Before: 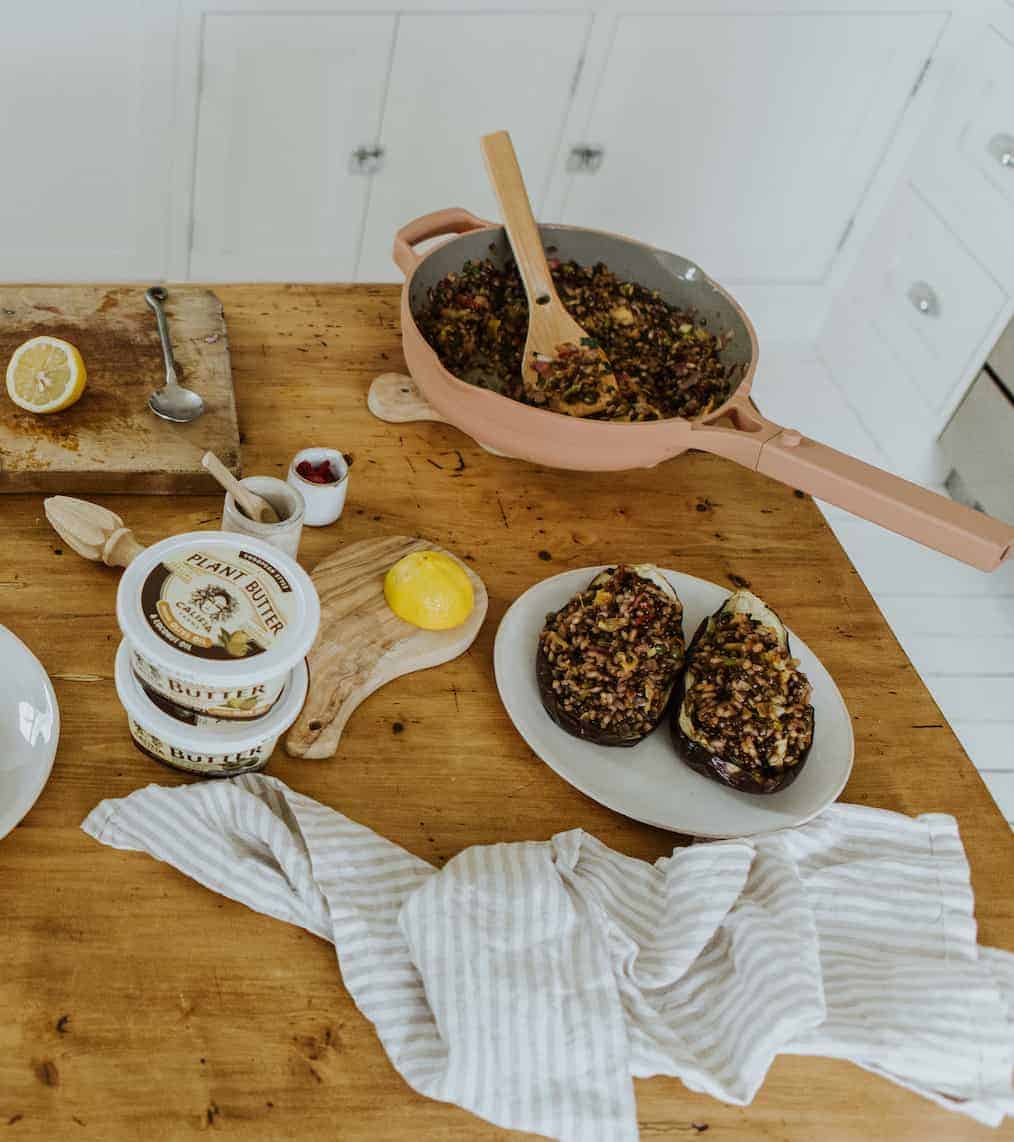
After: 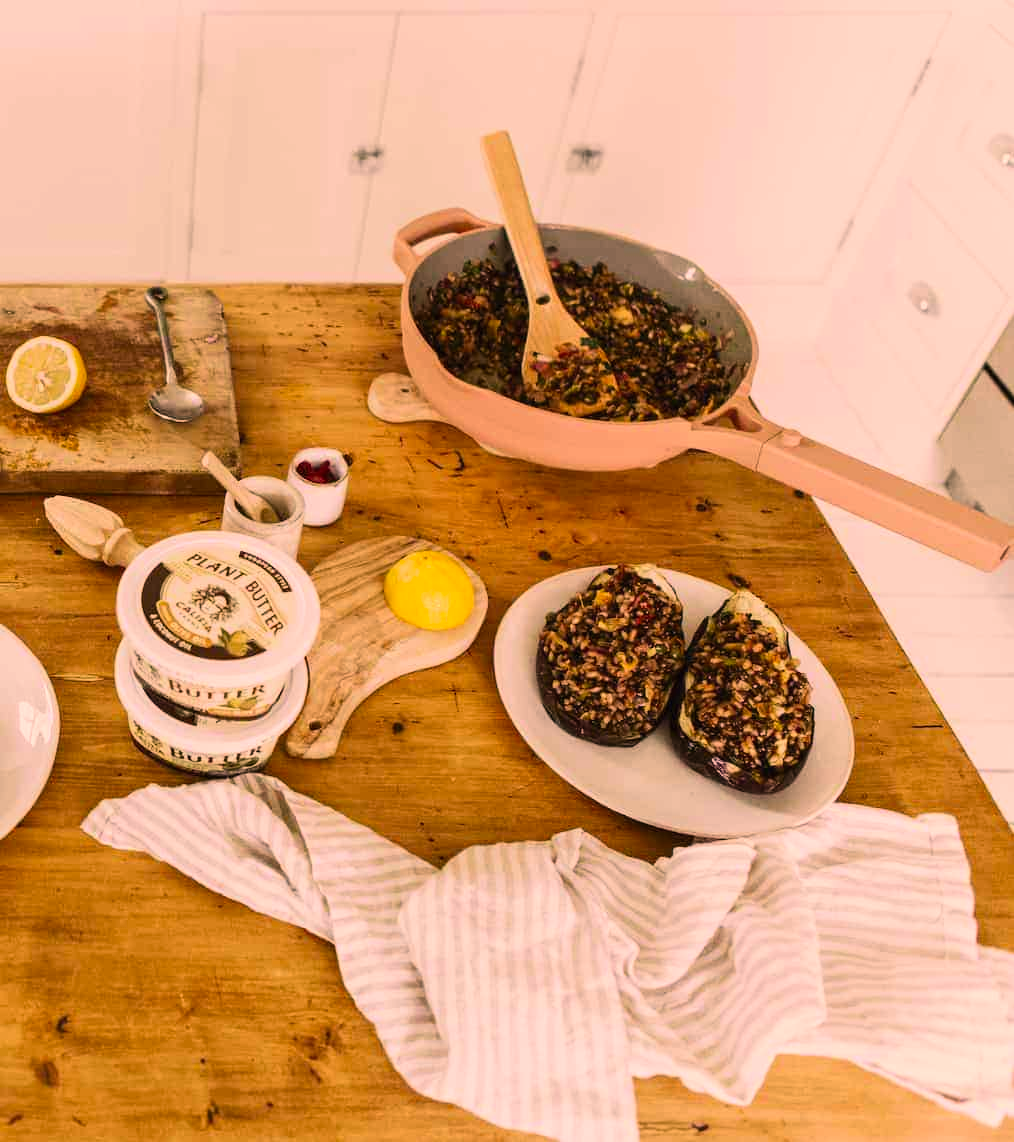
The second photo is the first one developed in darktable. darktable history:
contrast brightness saturation: contrast 0.2, brightness 0.16, saturation 0.22
velvia: strength 15%
color correction: highlights a* 21.16, highlights b* 19.61
